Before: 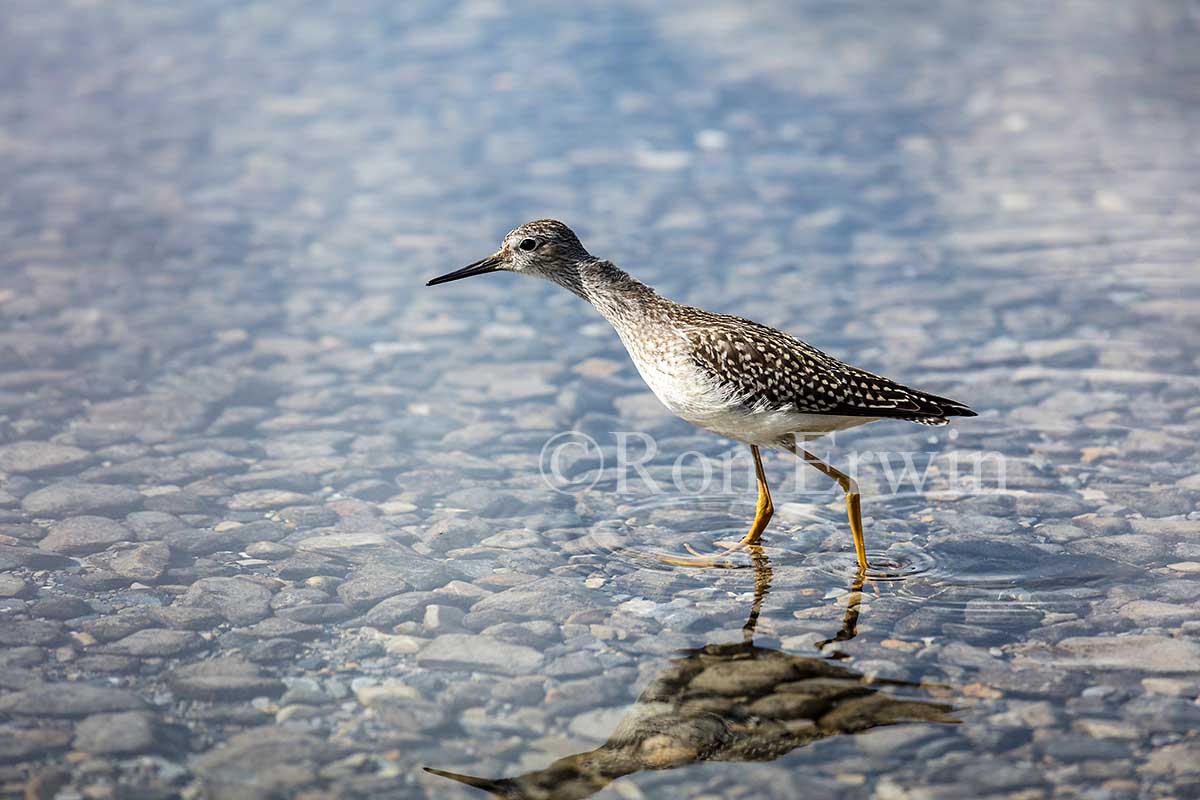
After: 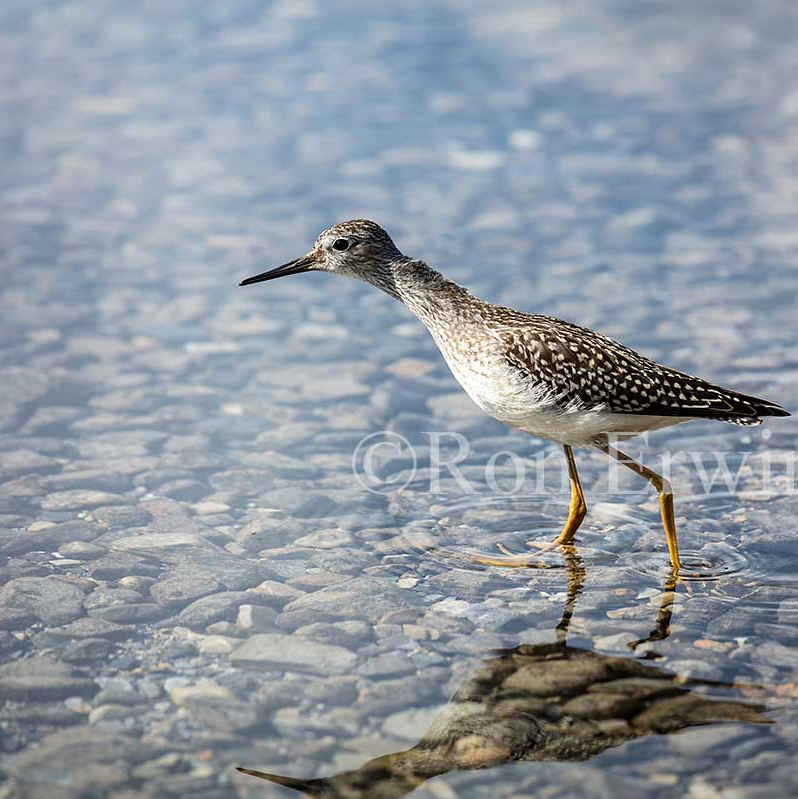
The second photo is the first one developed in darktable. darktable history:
crop and rotate: left 15.644%, right 17.774%
